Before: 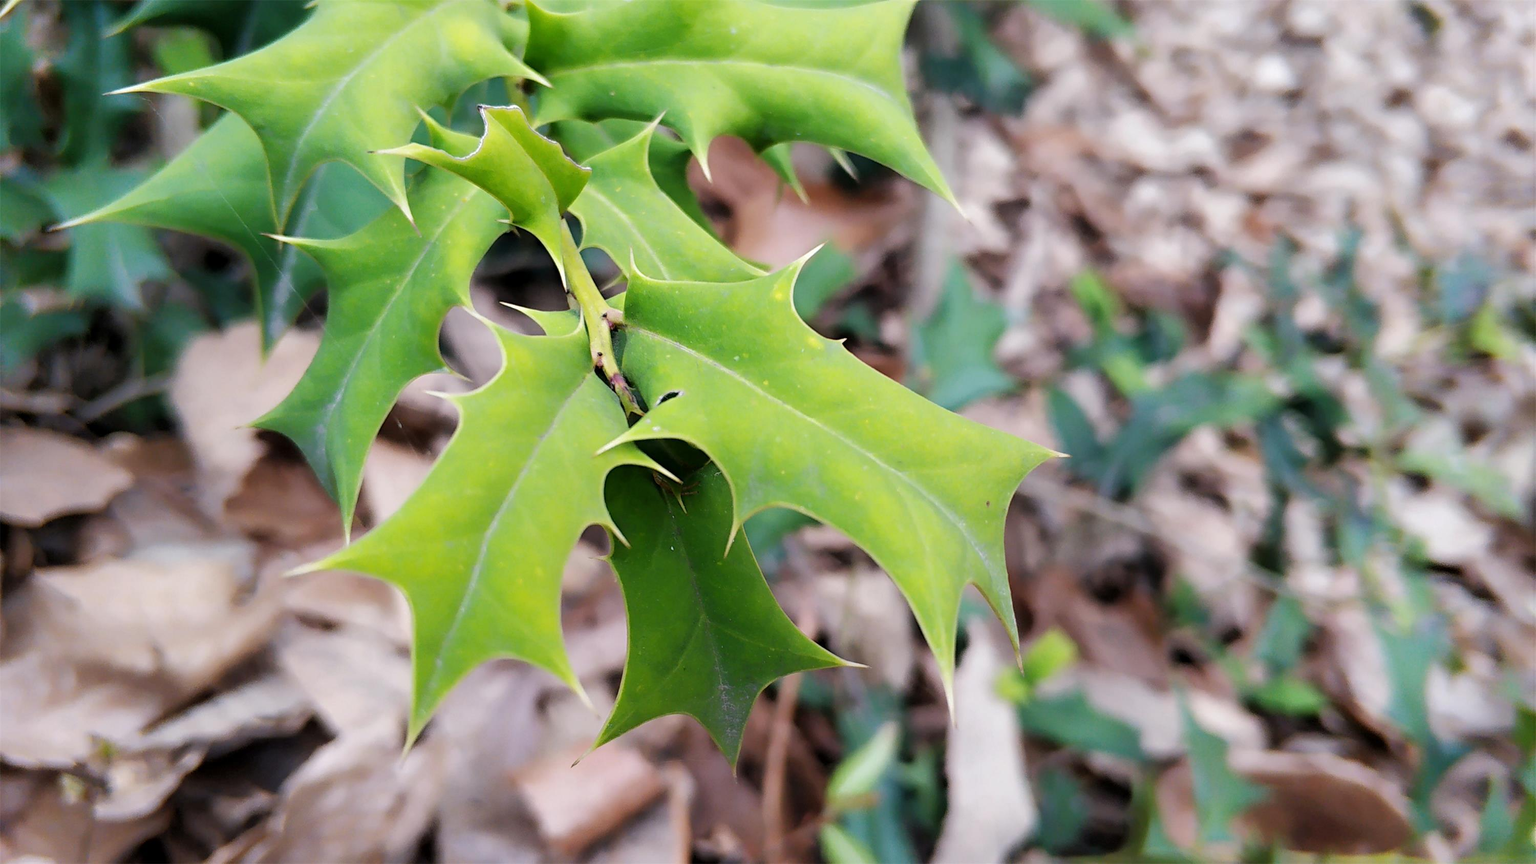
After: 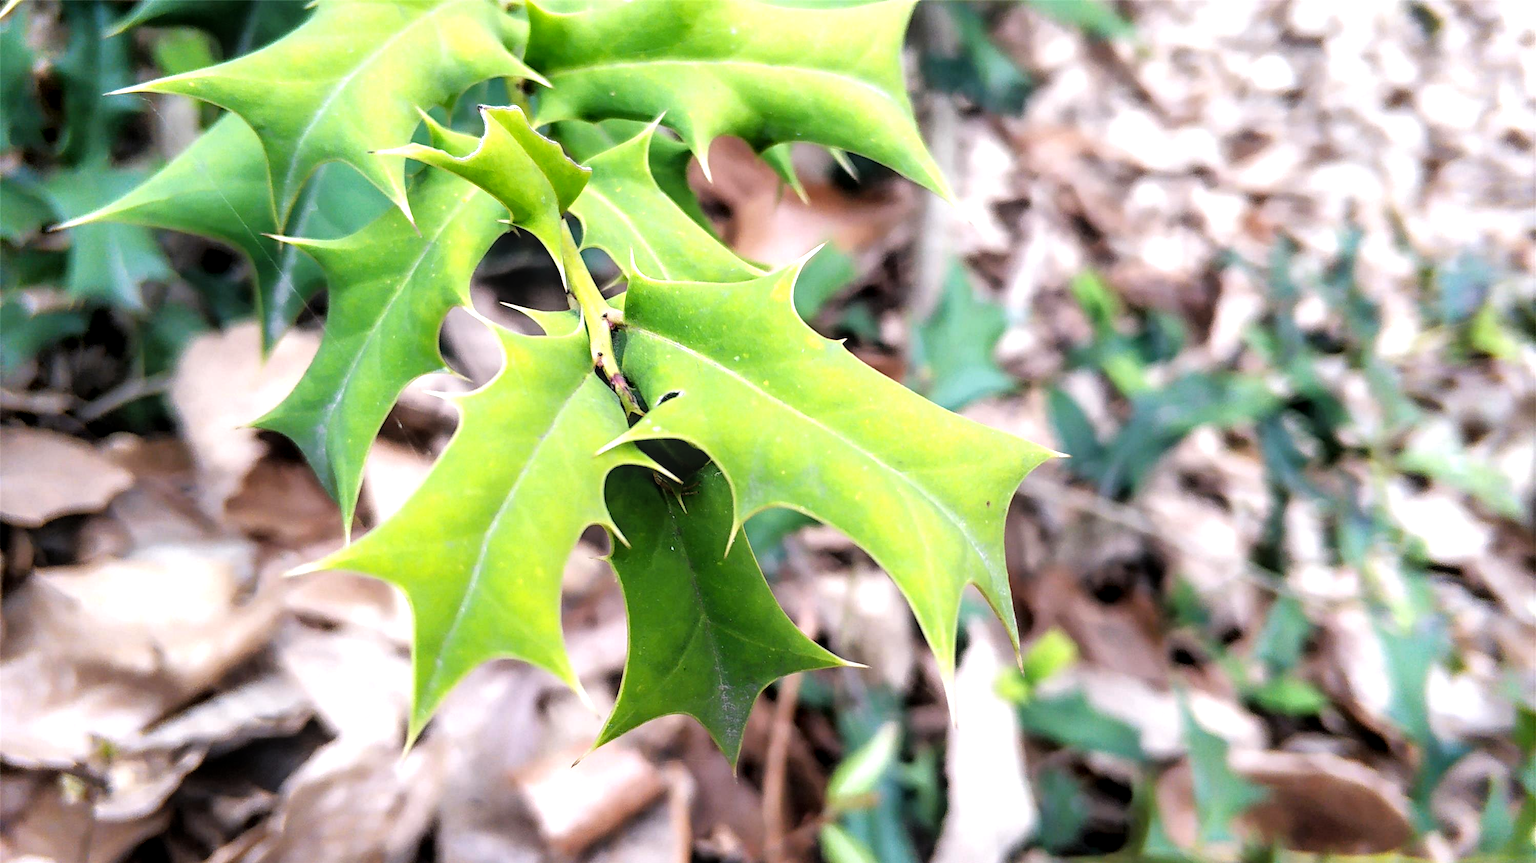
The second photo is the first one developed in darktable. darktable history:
local contrast: detail 130%
tone equalizer: -8 EV -0.766 EV, -7 EV -0.673 EV, -6 EV -0.561 EV, -5 EV -0.409 EV, -3 EV 0.392 EV, -2 EV 0.6 EV, -1 EV 0.701 EV, +0 EV 0.776 EV
